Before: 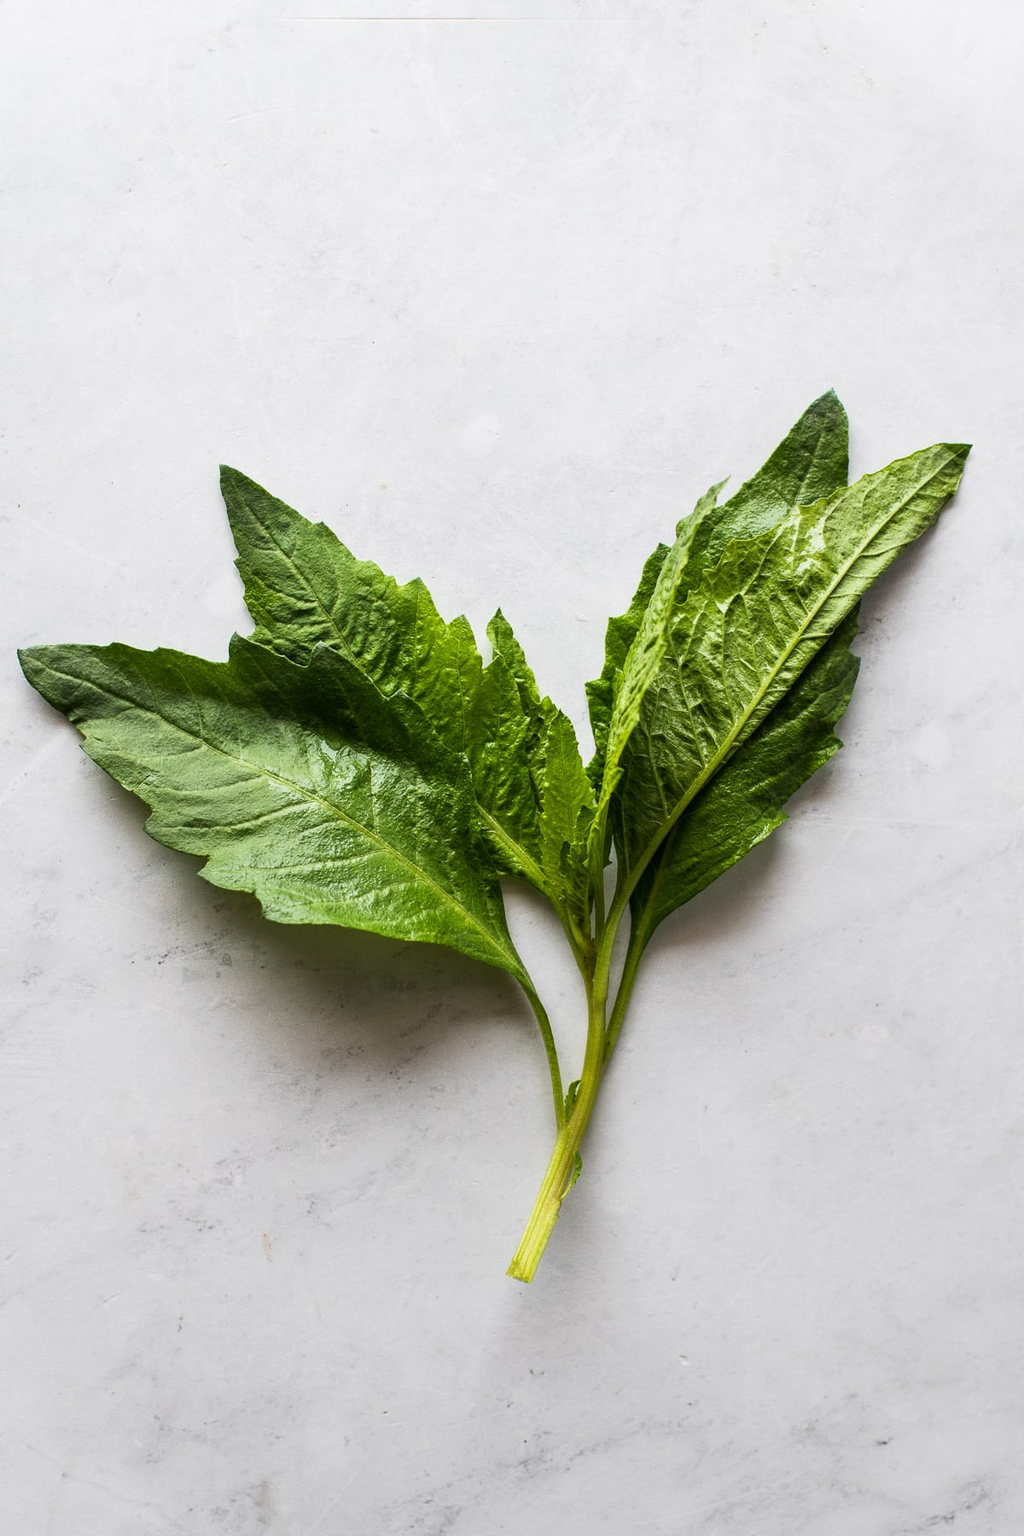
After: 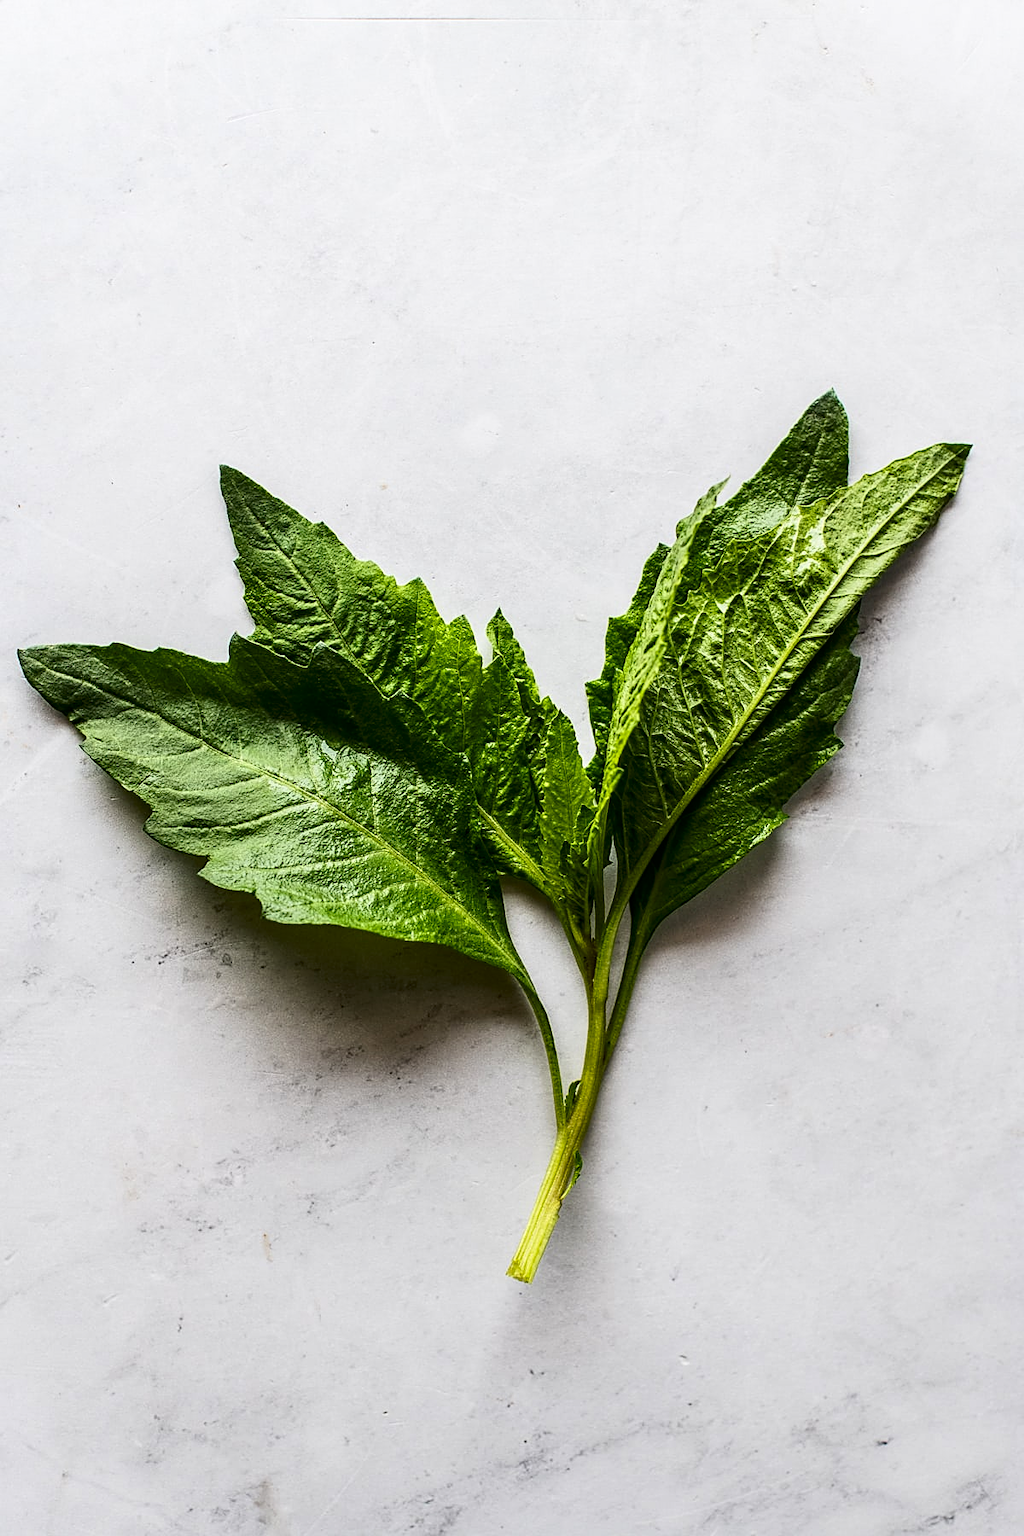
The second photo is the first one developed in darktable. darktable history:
sharpen: on, module defaults
local contrast: on, module defaults
contrast brightness saturation: contrast 0.2, brightness -0.101, saturation 0.101
